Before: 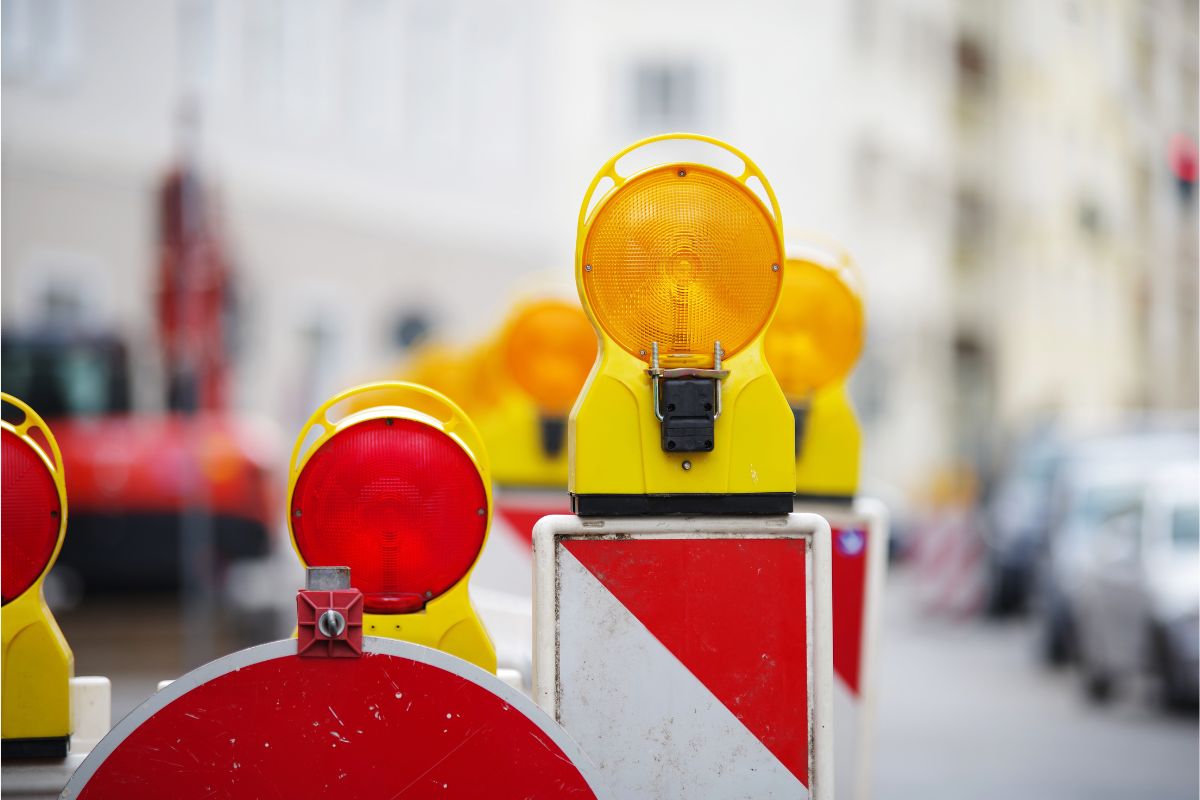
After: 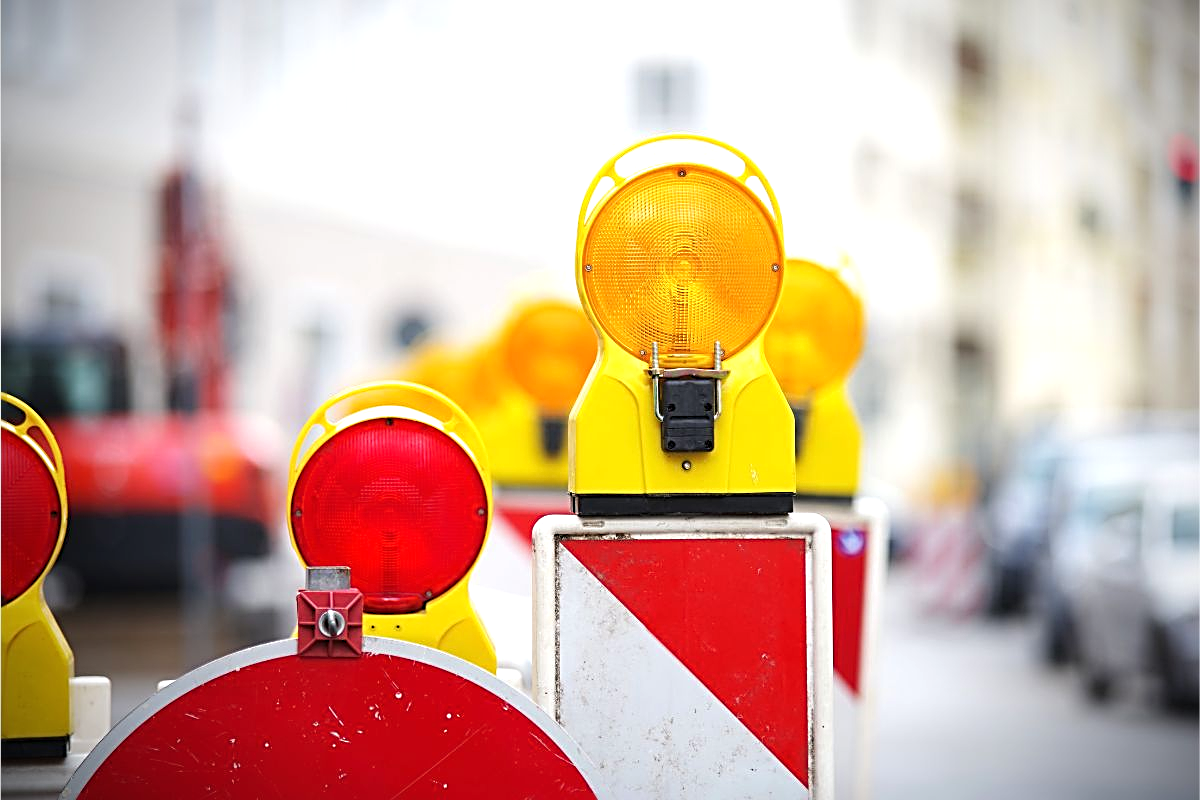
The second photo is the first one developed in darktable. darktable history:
sharpen: radius 2.577, amount 0.688
exposure: black level correction 0, exposure 0.499 EV, compensate highlight preservation false
vignetting: fall-off start 75.32%, brightness -0.606, saturation -0.003, width/height ratio 1.077
